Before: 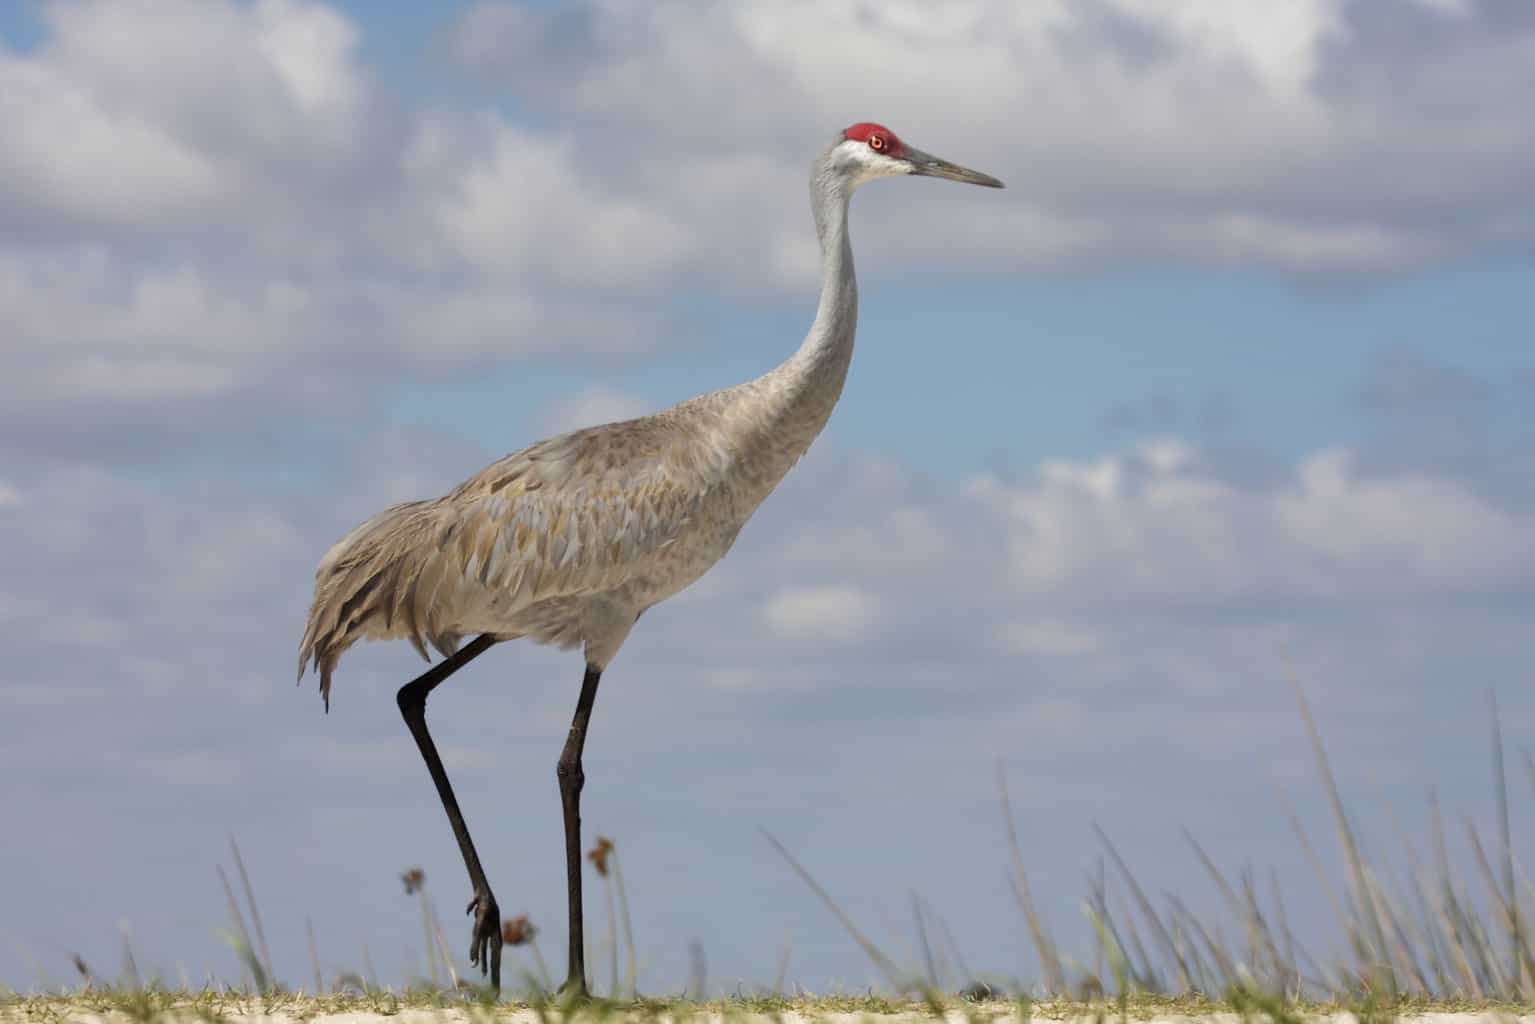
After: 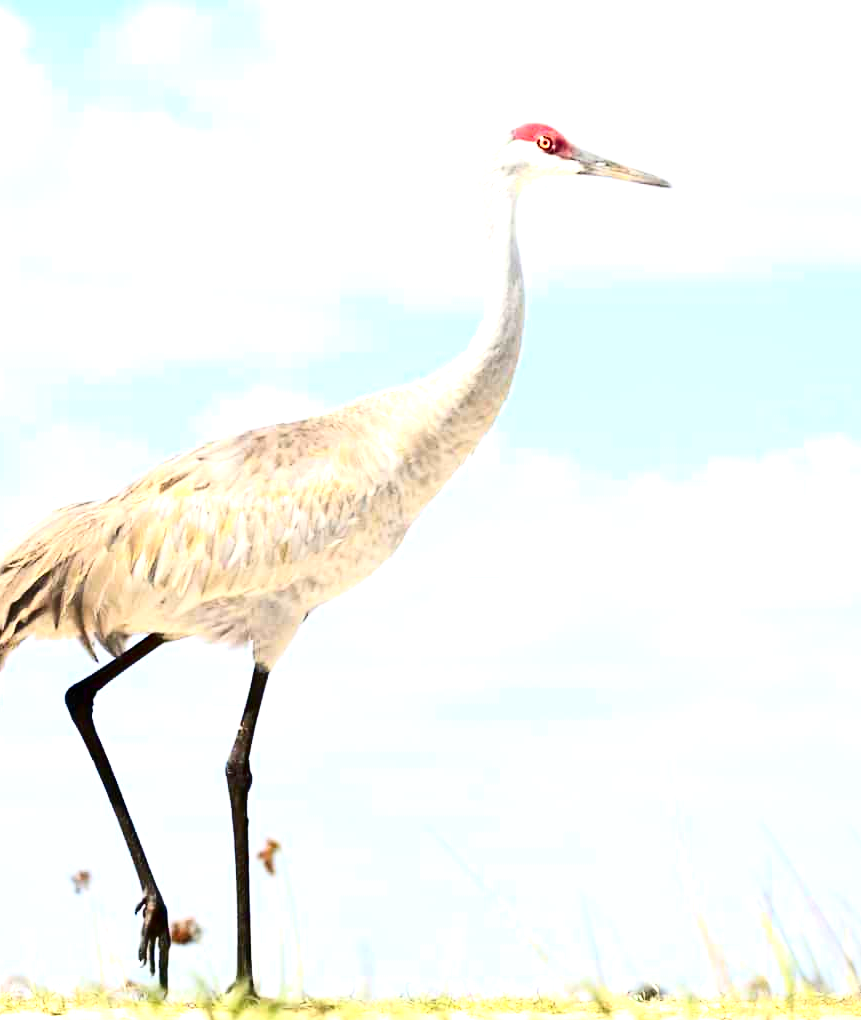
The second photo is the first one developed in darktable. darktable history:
crop: left 21.674%, right 22.086%
contrast brightness saturation: contrast 0.32, brightness -0.08, saturation 0.17
exposure: black level correction 0.001, exposure 1.822 EV, compensate exposure bias true, compensate highlight preservation false
